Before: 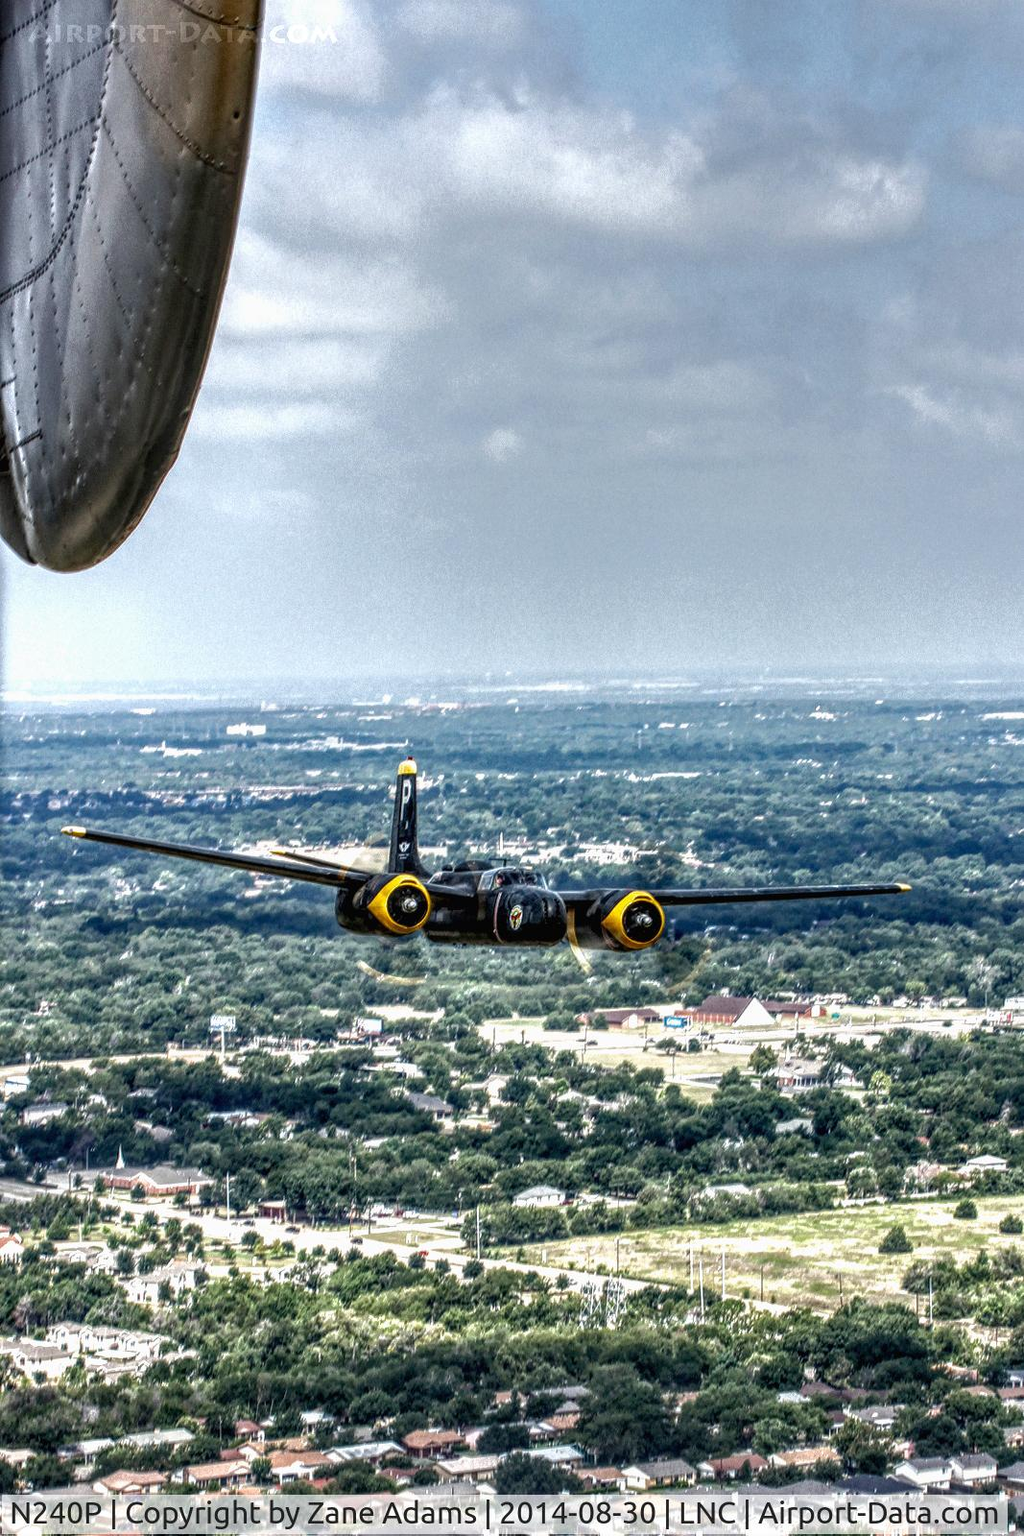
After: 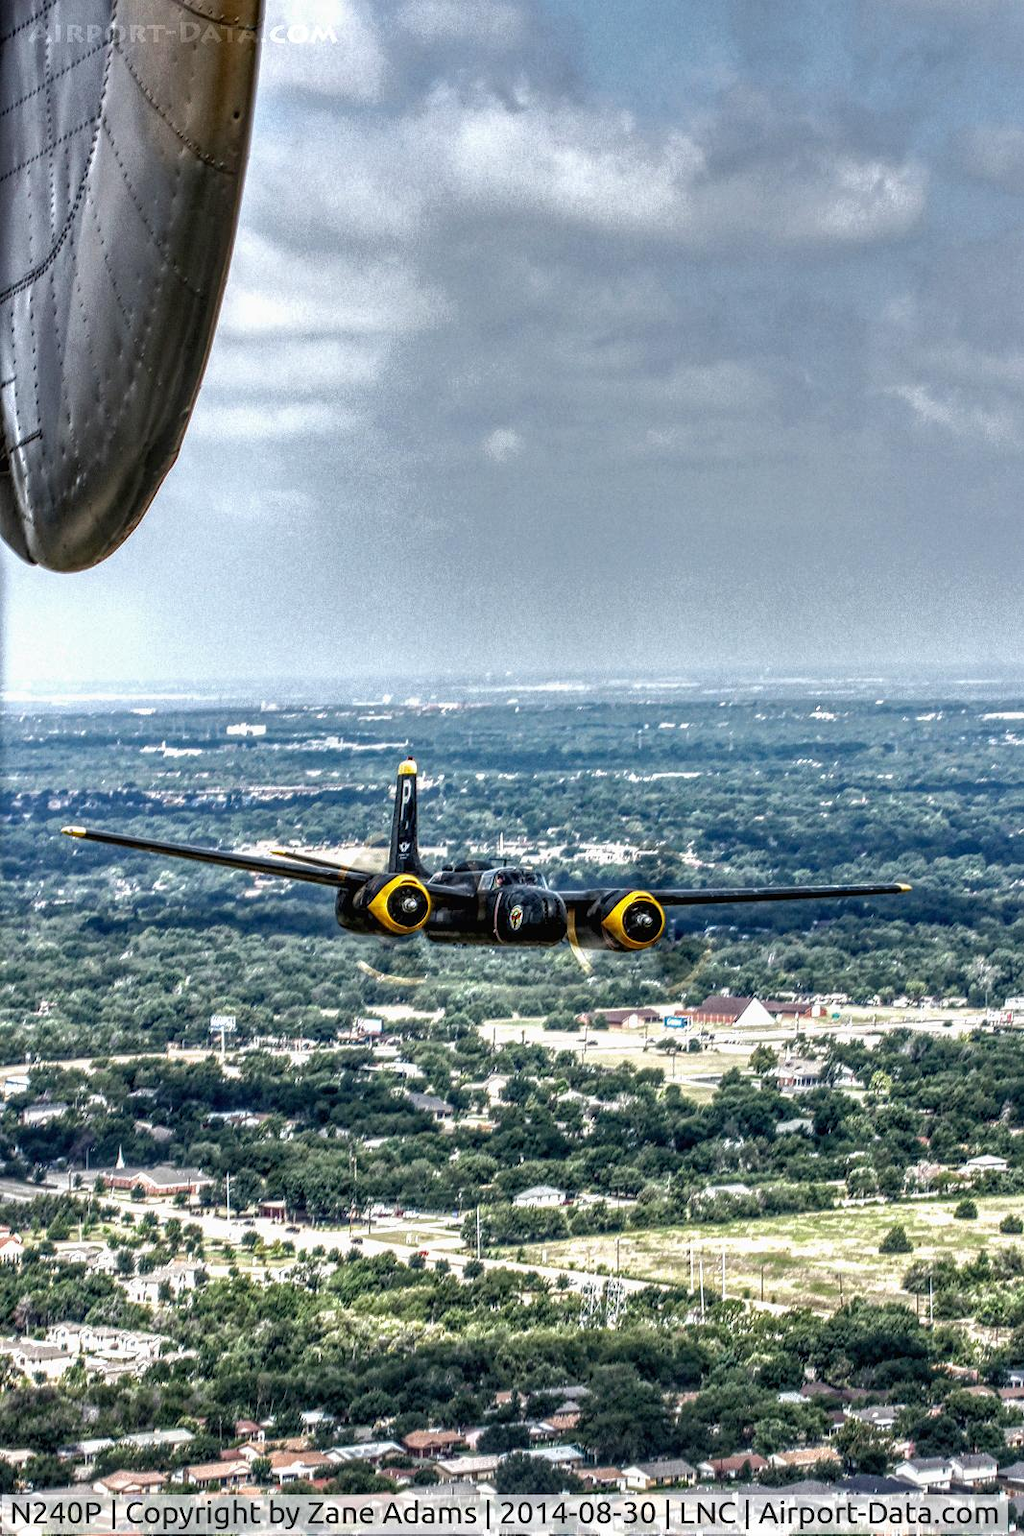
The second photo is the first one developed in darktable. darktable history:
shadows and highlights: shadows 5, soften with gaussian
